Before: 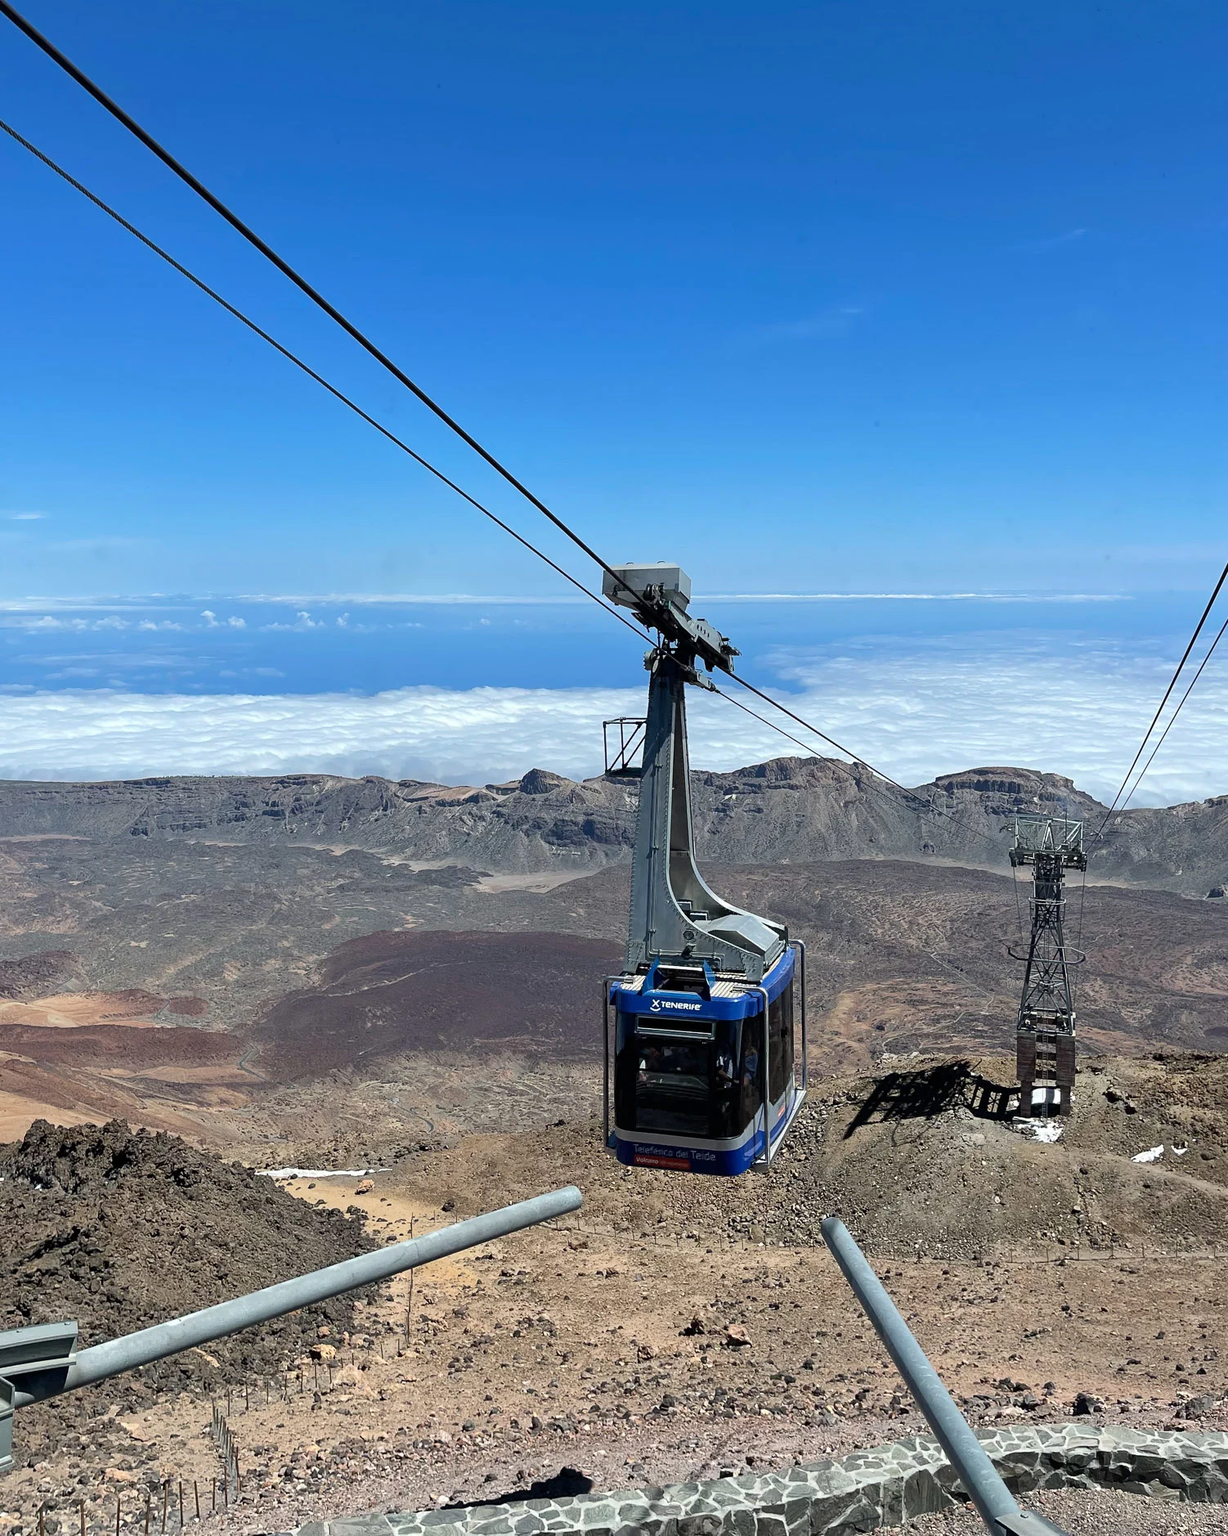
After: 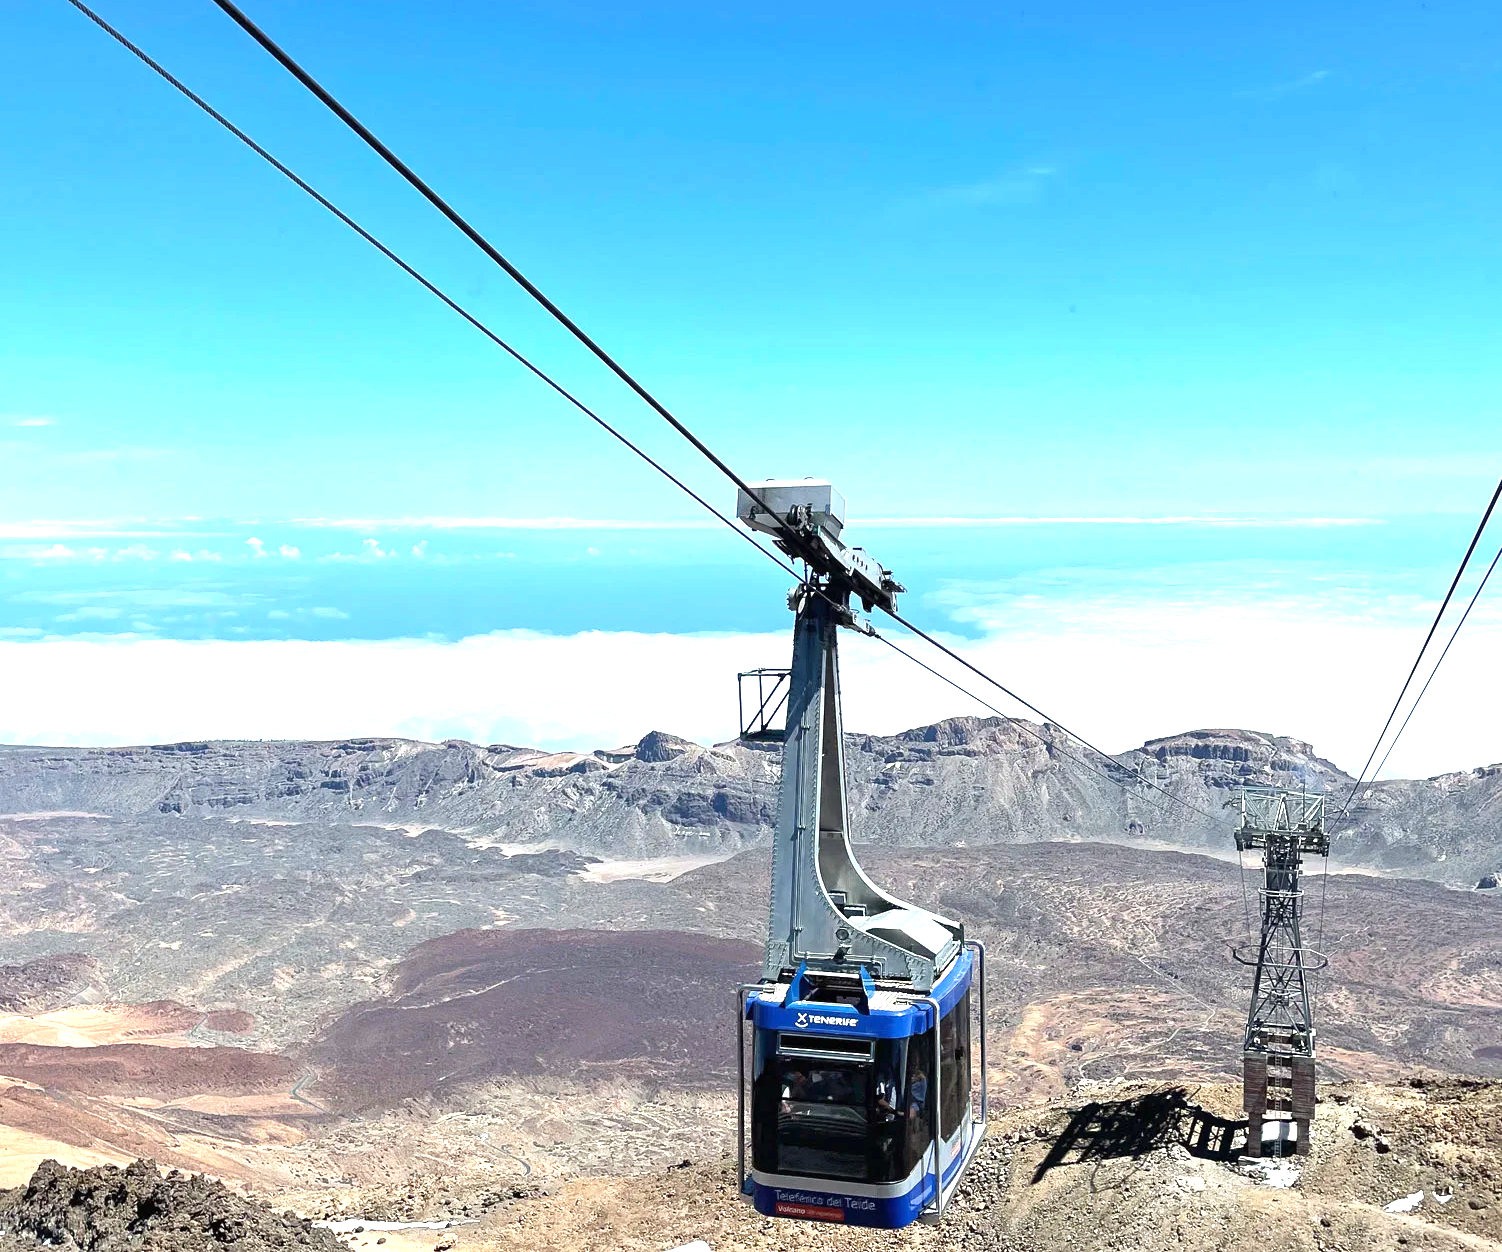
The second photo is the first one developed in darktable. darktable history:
crop: top 11.166%, bottom 22.168%
exposure: black level correction 0, exposure 1.35 EV, compensate exposure bias true, compensate highlight preservation false
